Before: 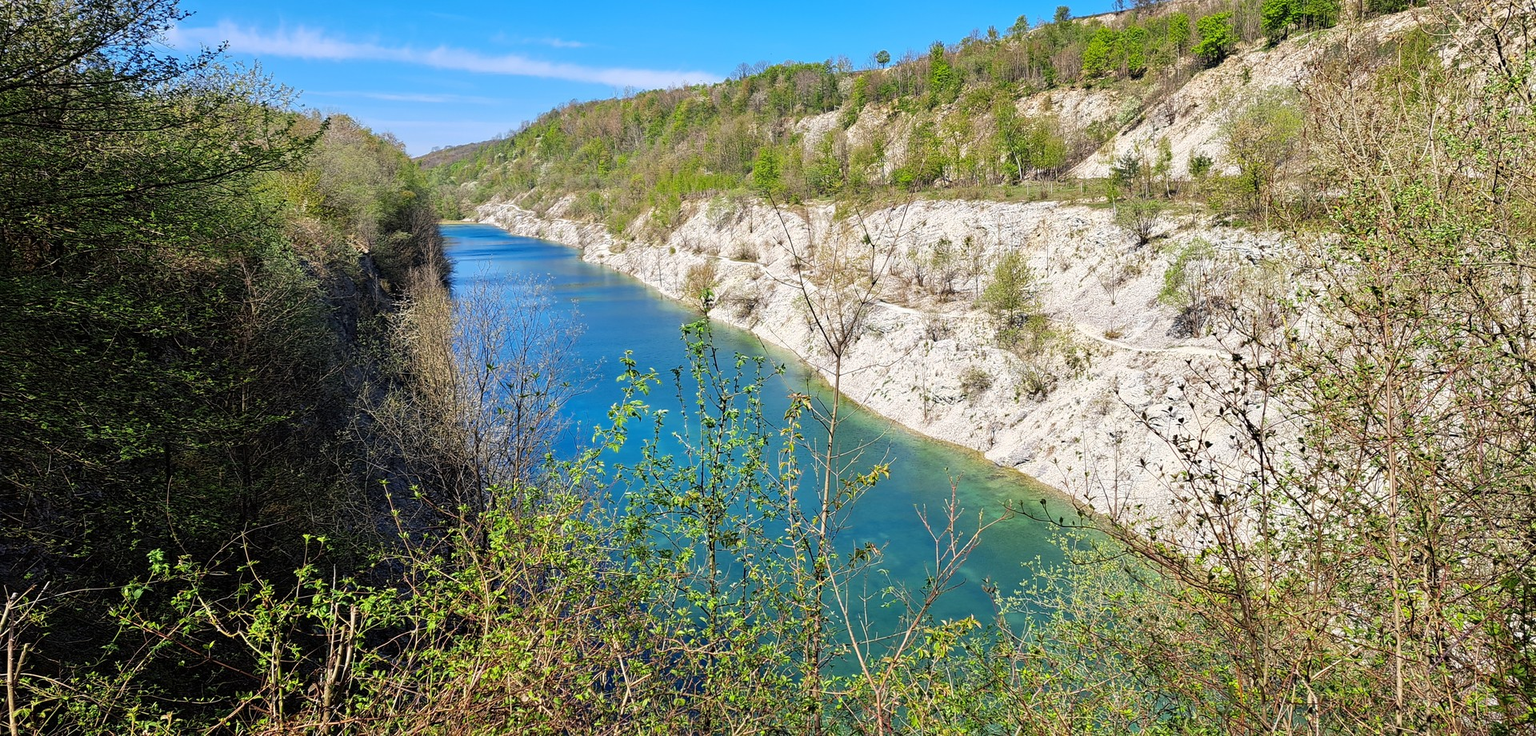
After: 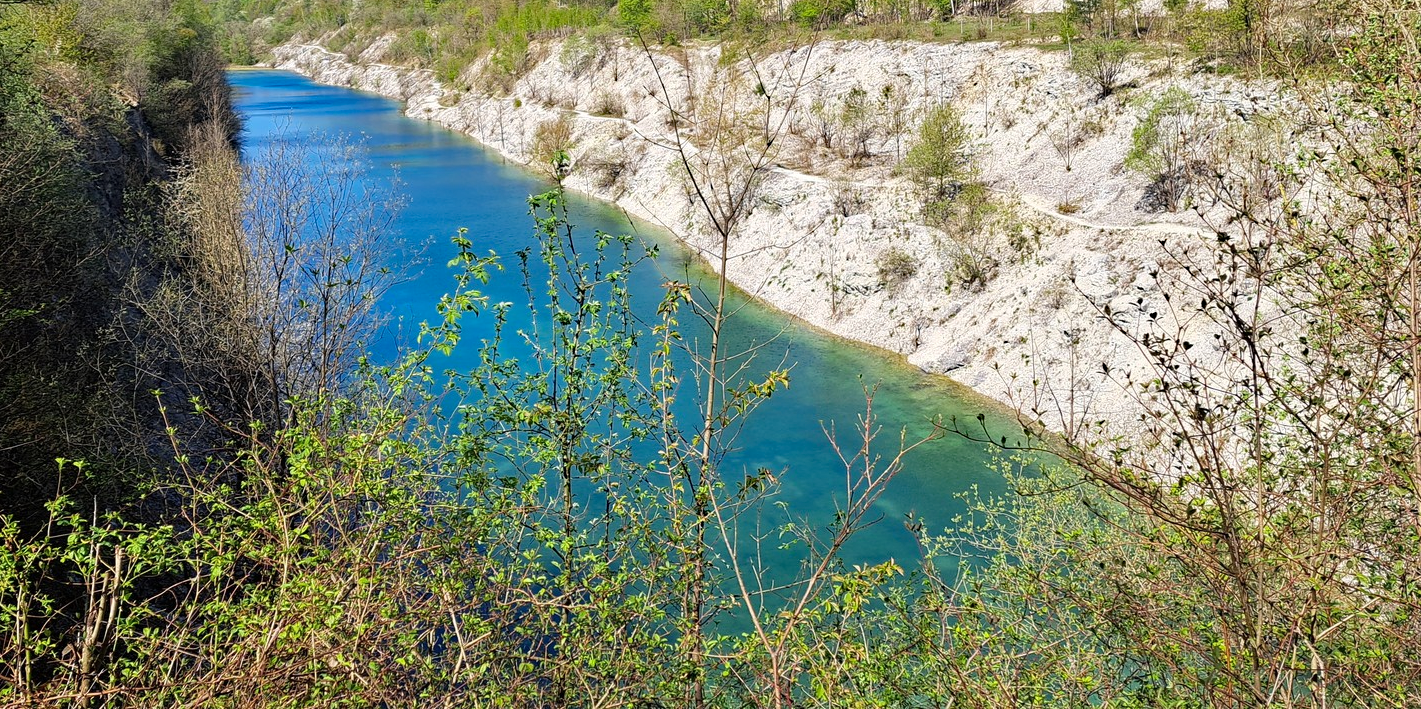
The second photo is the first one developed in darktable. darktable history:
haze removal: compatibility mode true, adaptive false
crop: left 16.871%, top 22.857%, right 9.116%
